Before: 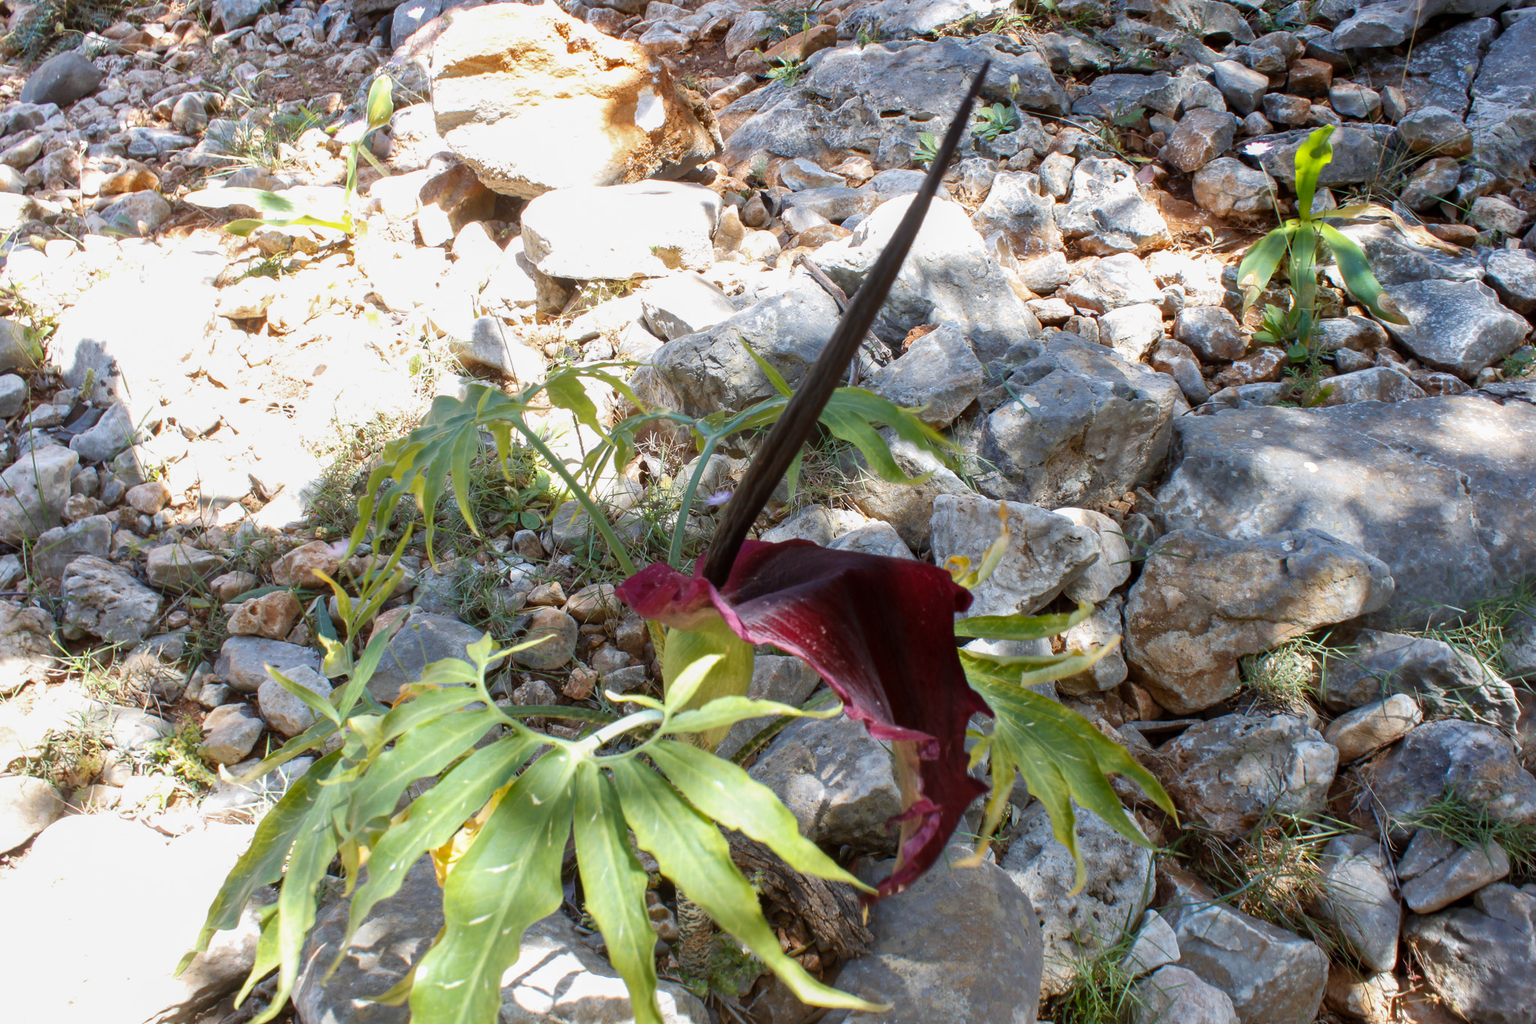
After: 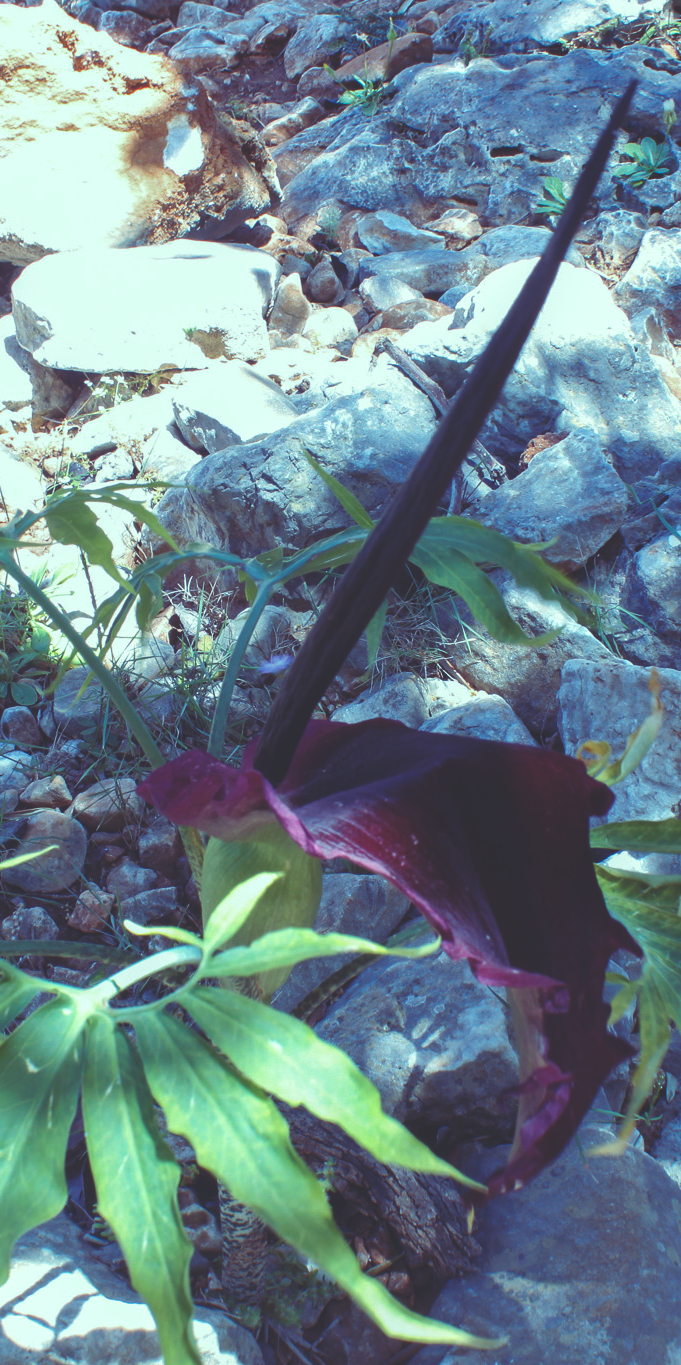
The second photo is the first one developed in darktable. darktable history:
rgb curve: curves: ch0 [(0, 0.186) (0.314, 0.284) (0.576, 0.466) (0.805, 0.691) (0.936, 0.886)]; ch1 [(0, 0.186) (0.314, 0.284) (0.581, 0.534) (0.771, 0.746) (0.936, 0.958)]; ch2 [(0, 0.216) (0.275, 0.39) (1, 1)], mode RGB, independent channels, compensate middle gray true, preserve colors none
crop: left 33.36%, right 33.36%
